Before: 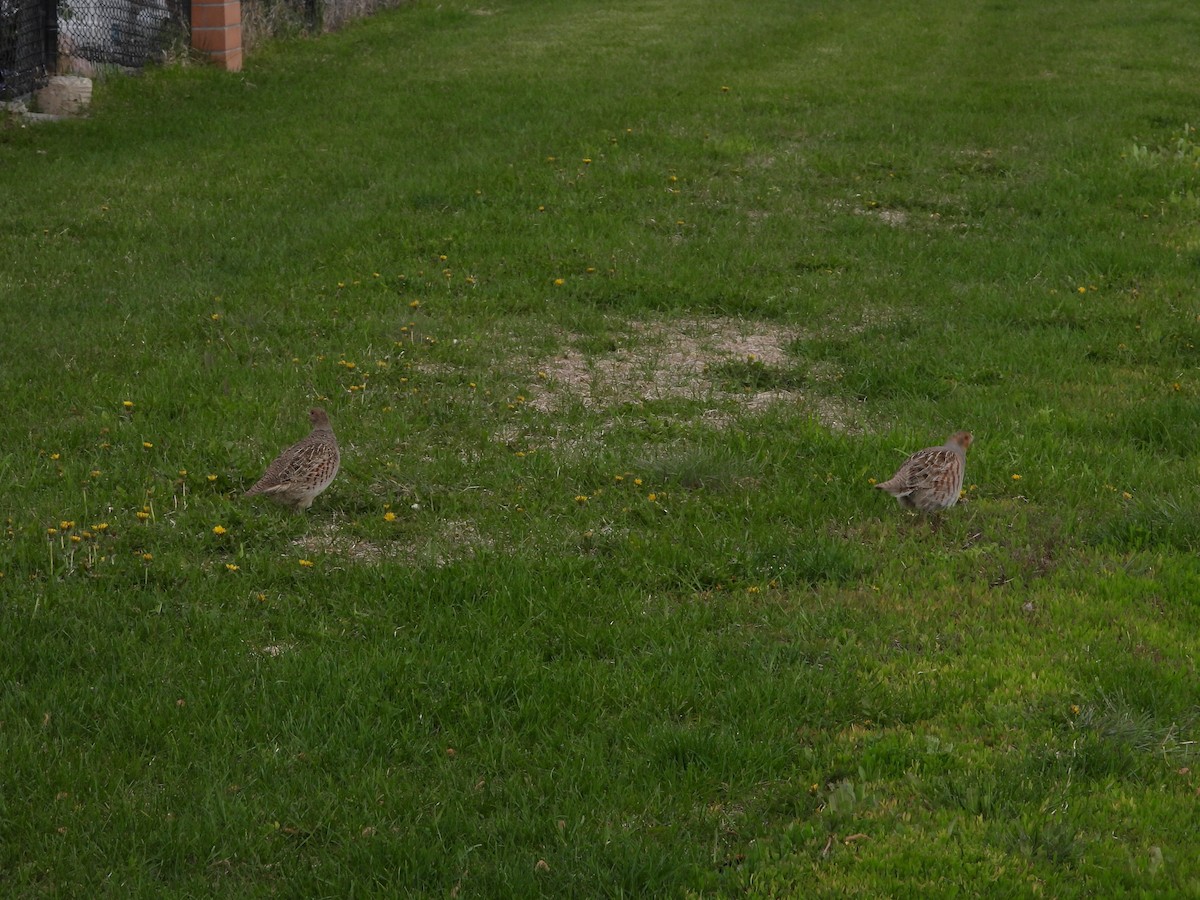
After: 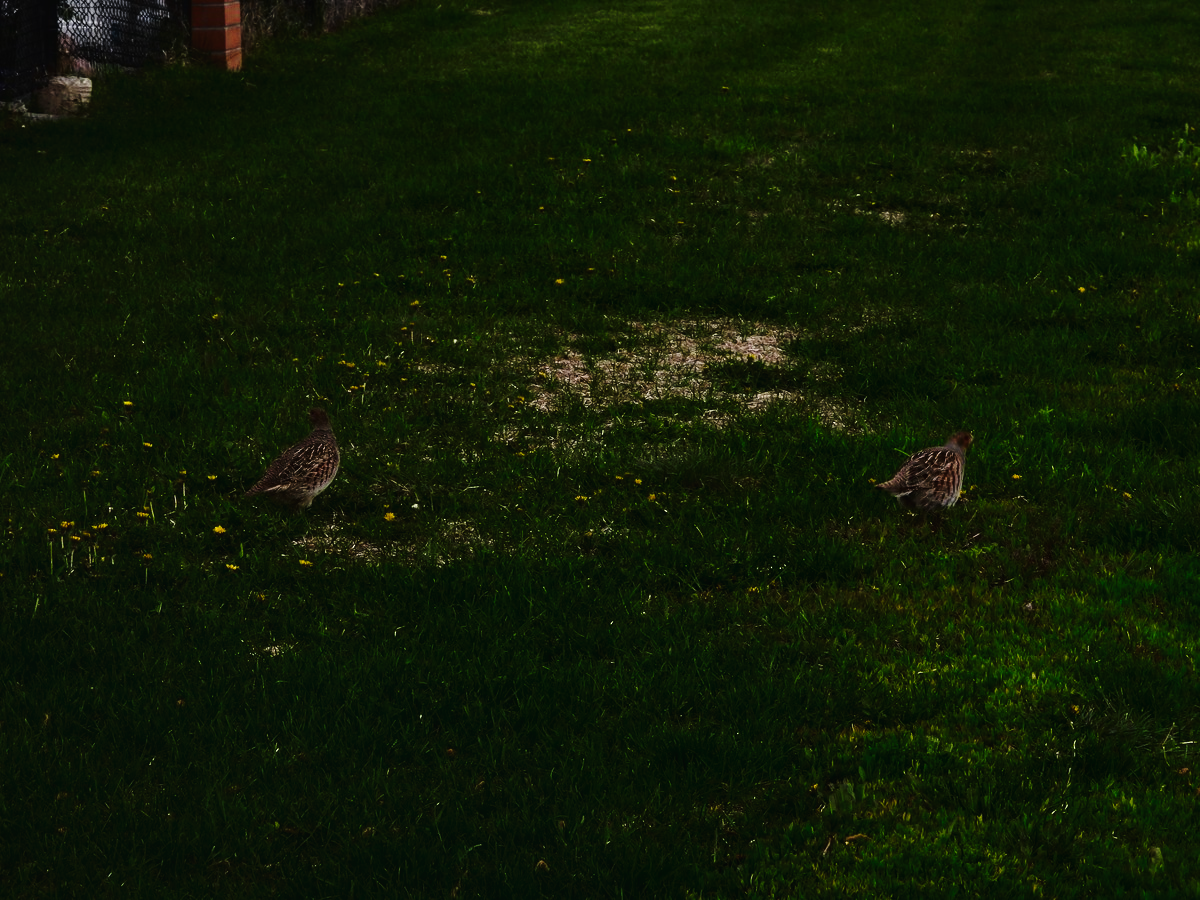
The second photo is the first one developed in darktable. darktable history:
tone curve: curves: ch0 [(0, 0.023) (0.132, 0.075) (0.251, 0.186) (0.441, 0.476) (0.662, 0.757) (0.849, 0.927) (1, 0.99)]; ch1 [(0, 0) (0.447, 0.411) (0.483, 0.469) (0.498, 0.496) (0.518, 0.514) (0.561, 0.59) (0.606, 0.659) (0.657, 0.725) (0.869, 0.916) (1, 1)]; ch2 [(0, 0) (0.307, 0.315) (0.425, 0.438) (0.483, 0.477) (0.503, 0.503) (0.526, 0.553) (0.552, 0.601) (0.615, 0.669) (0.703, 0.797) (0.985, 0.966)], preserve colors none
local contrast: highlights 102%, shadows 103%, detail 119%, midtone range 0.2
contrast brightness saturation: contrast 0.241, brightness -0.237, saturation 0.146
